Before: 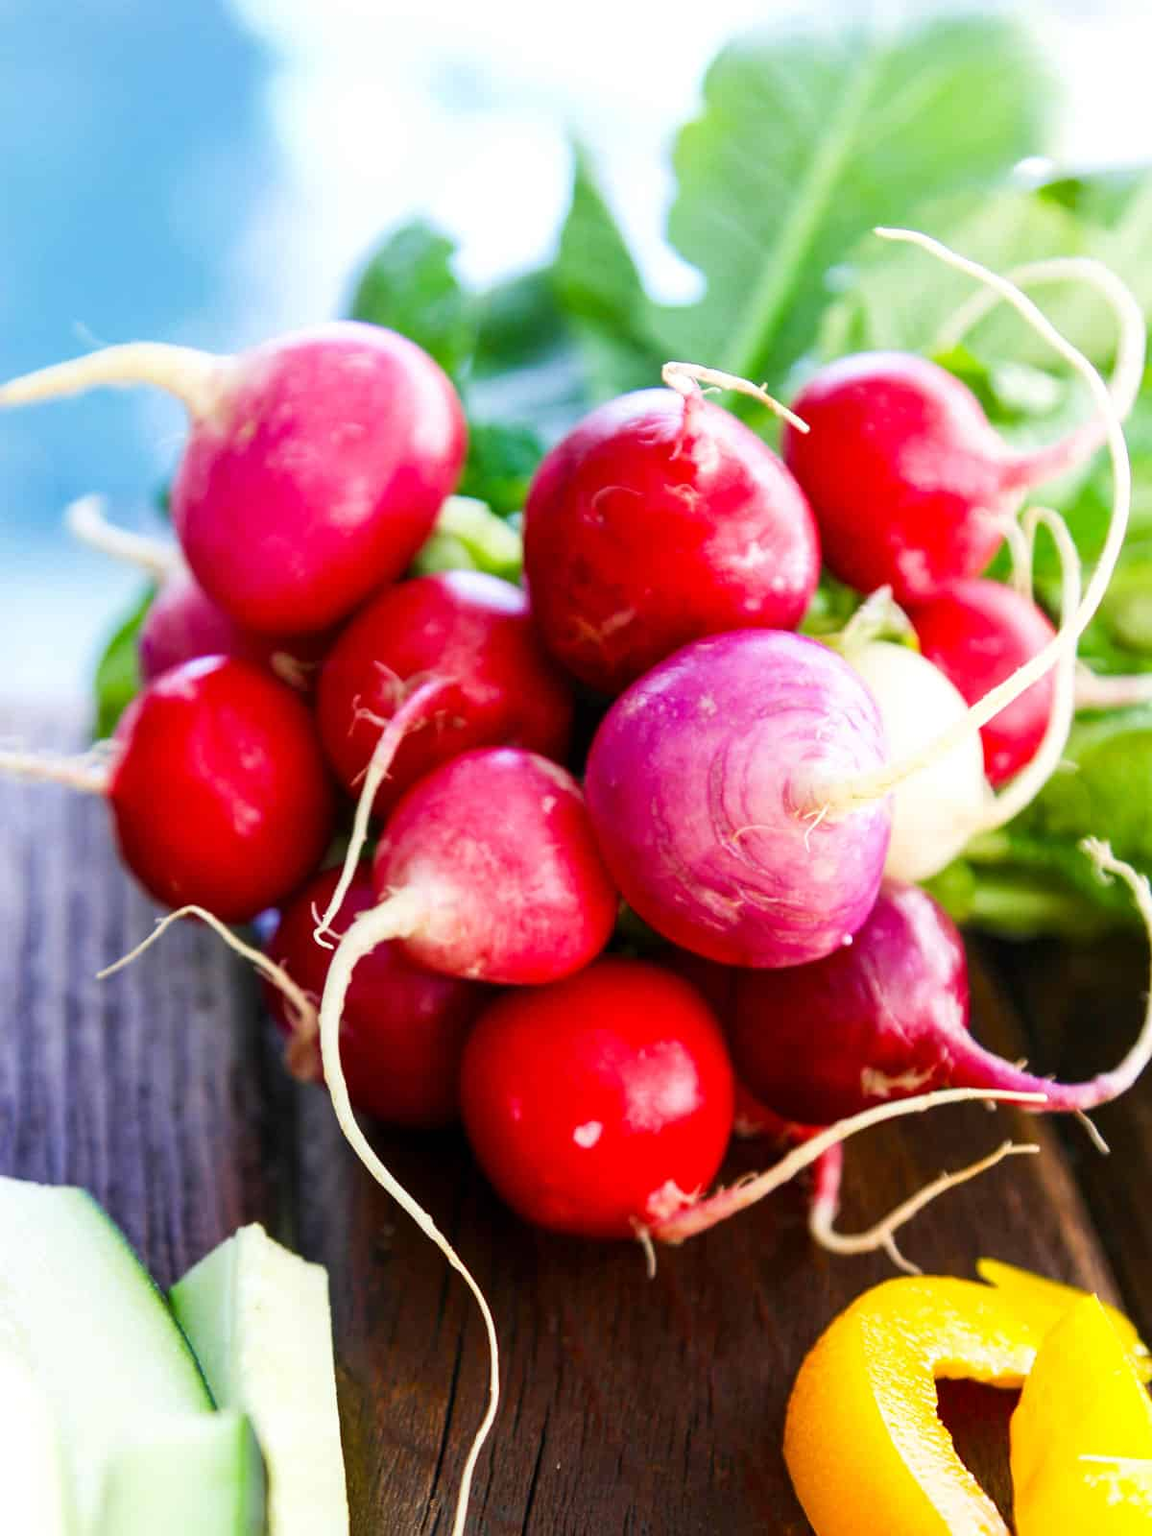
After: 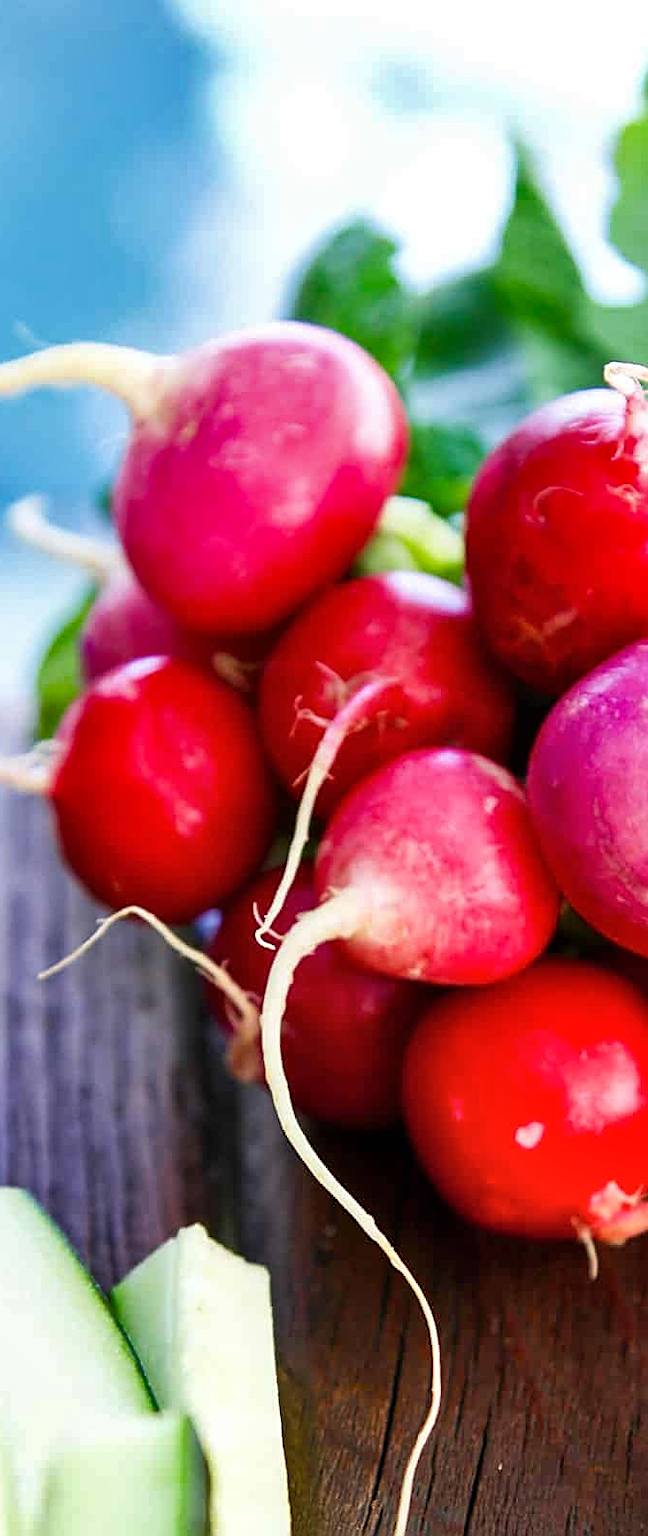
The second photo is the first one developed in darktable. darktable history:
sharpen: on, module defaults
crop: left 5.114%, right 38.589%
shadows and highlights: white point adjustment 0.05, highlights color adjustment 55.9%, soften with gaussian
